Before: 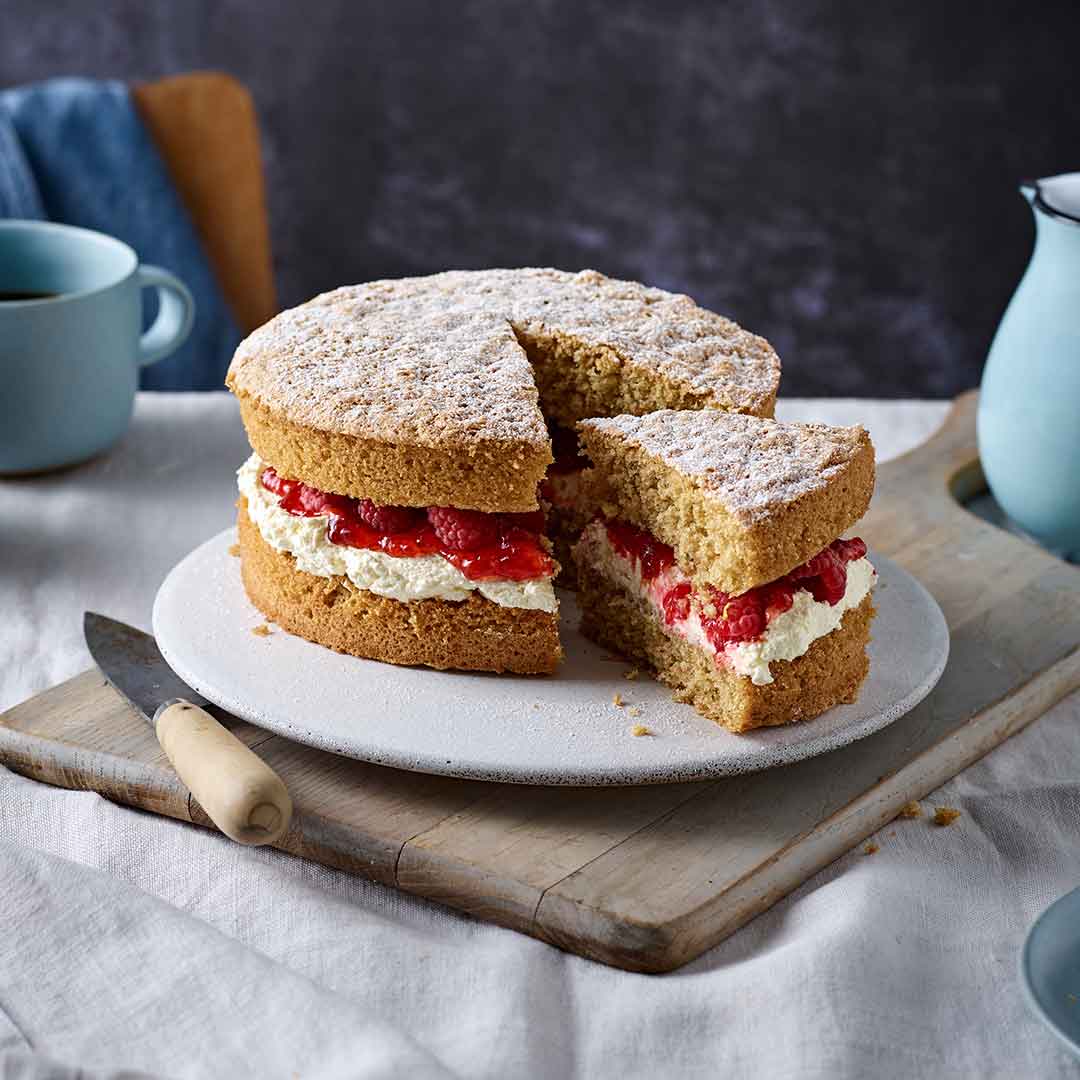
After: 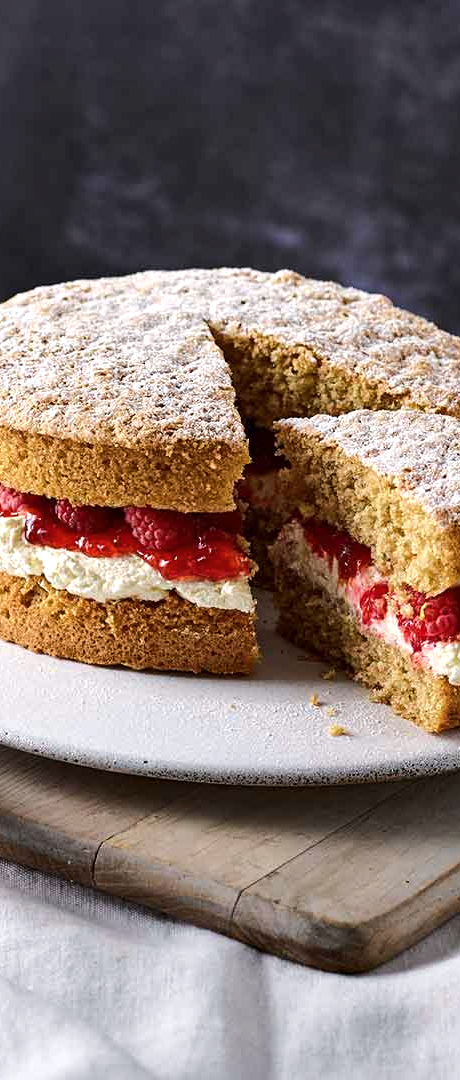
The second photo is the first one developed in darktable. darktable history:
color balance rgb: highlights gain › luminance 0.501%, highlights gain › chroma 0.447%, highlights gain › hue 42.06°, perceptual saturation grading › global saturation 0.291%, perceptual brilliance grading › highlights 6.787%, perceptual brilliance grading › mid-tones 17.463%, perceptual brilliance grading › shadows -5.319%
crop: left 28.127%, right 29.23%
local contrast: mode bilateral grid, contrast 9, coarseness 25, detail 112%, midtone range 0.2
exposure: compensate highlight preservation false
